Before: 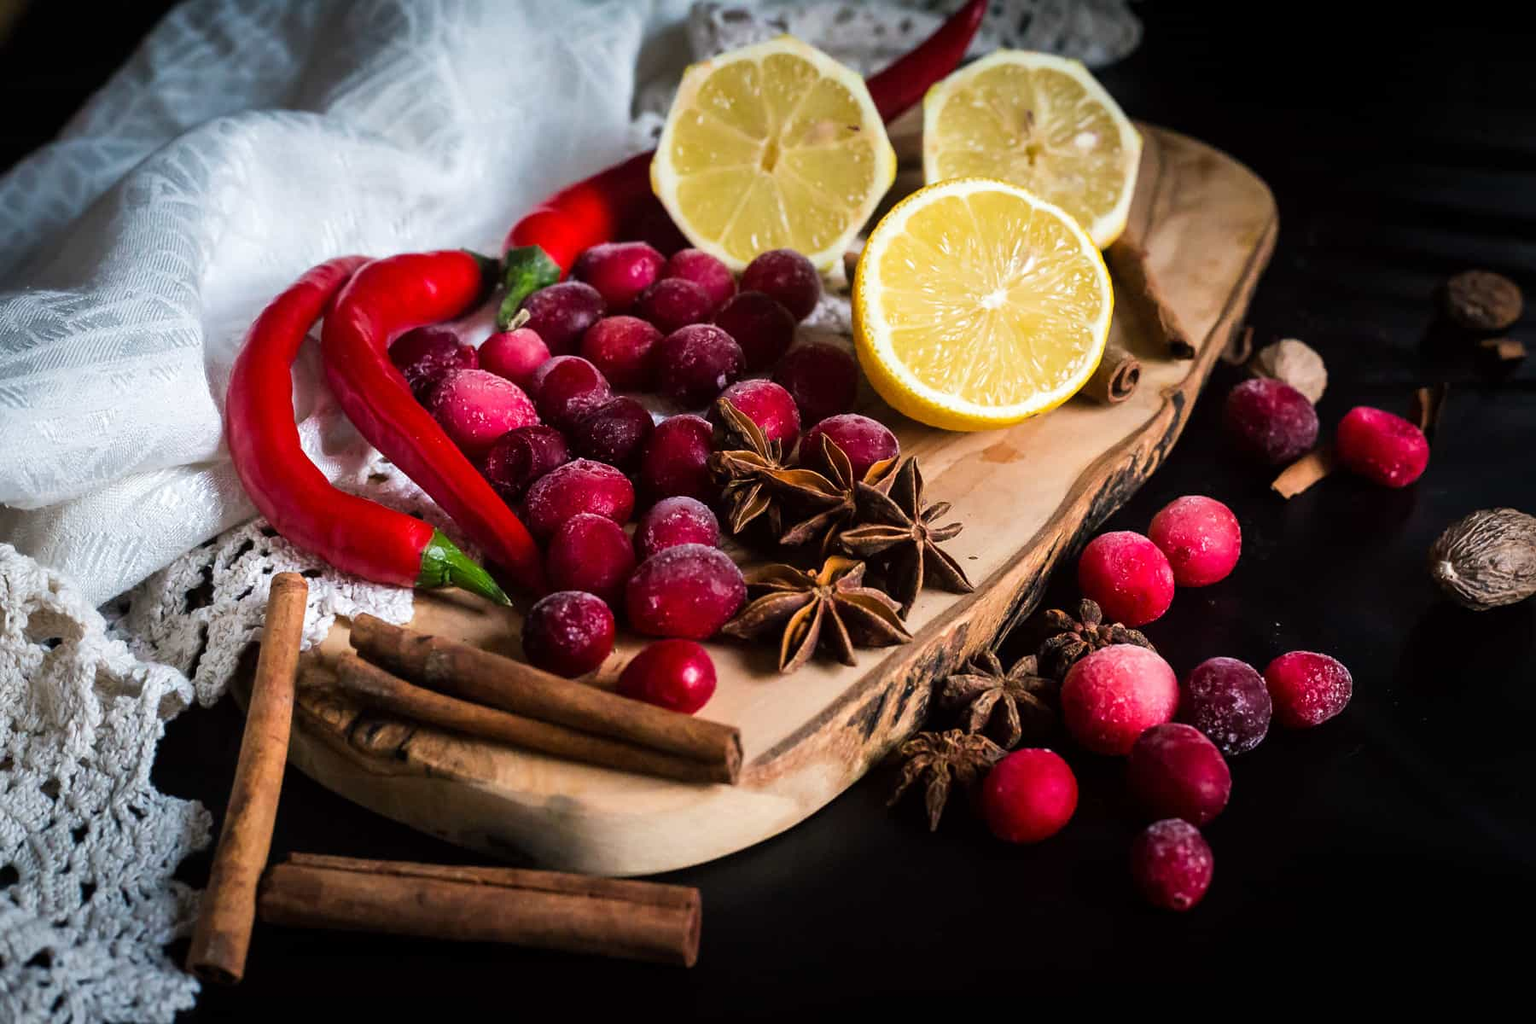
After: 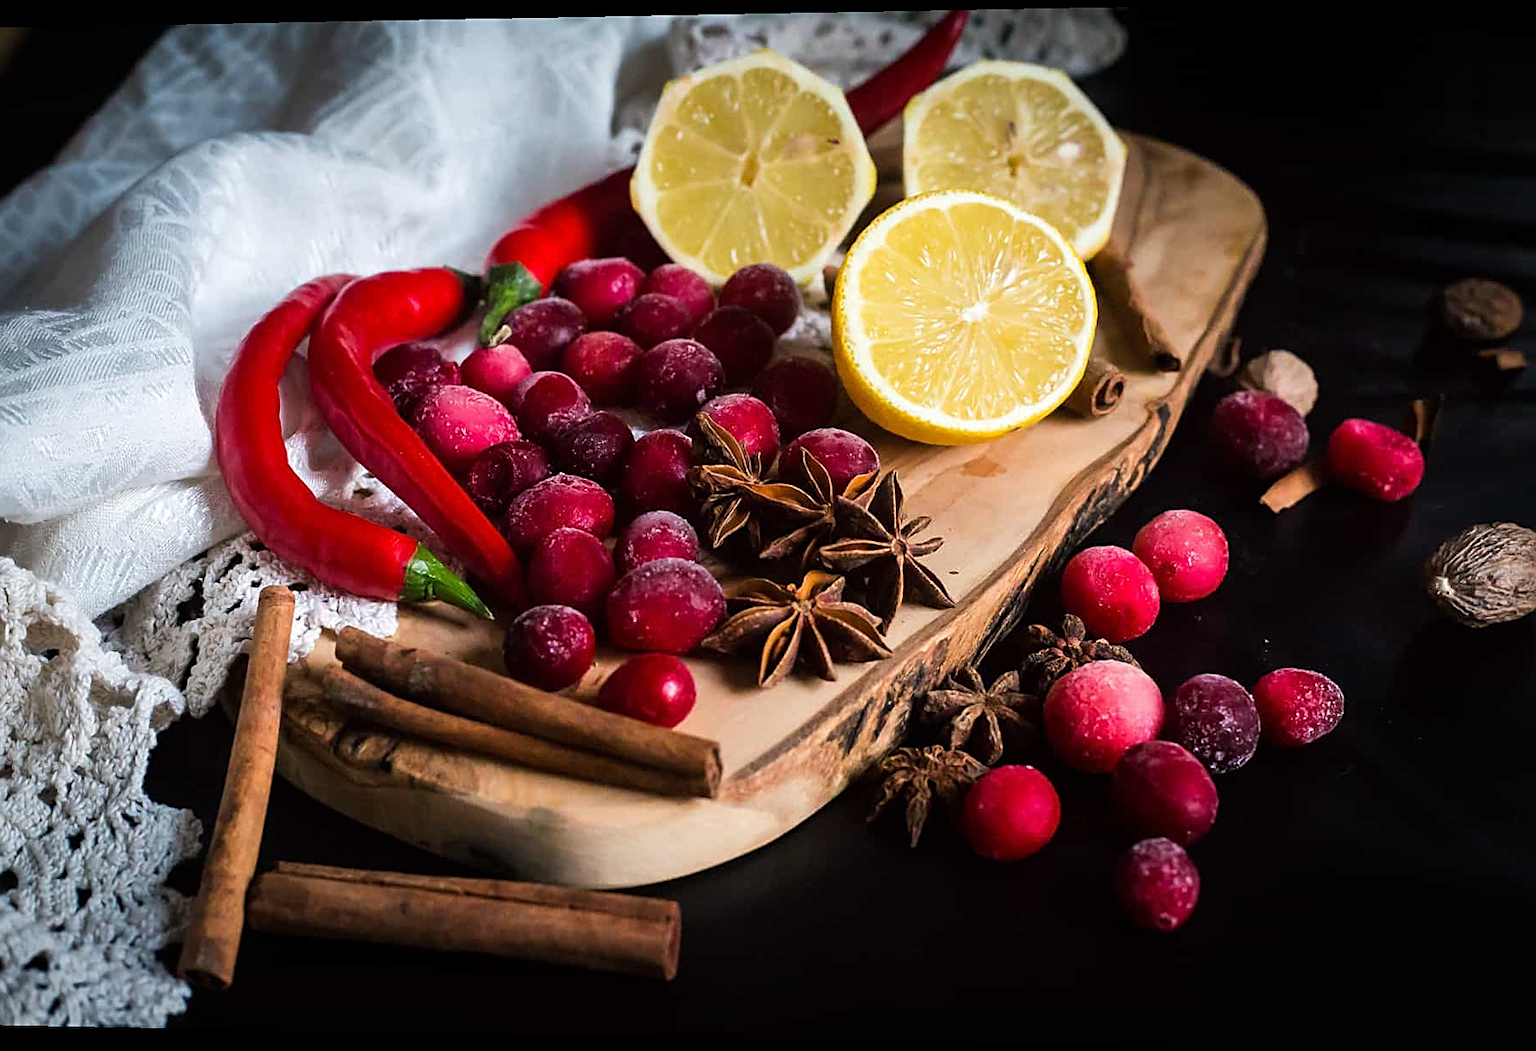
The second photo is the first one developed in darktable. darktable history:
sharpen: on, module defaults
rotate and perspective: lens shift (horizontal) -0.055, automatic cropping off
